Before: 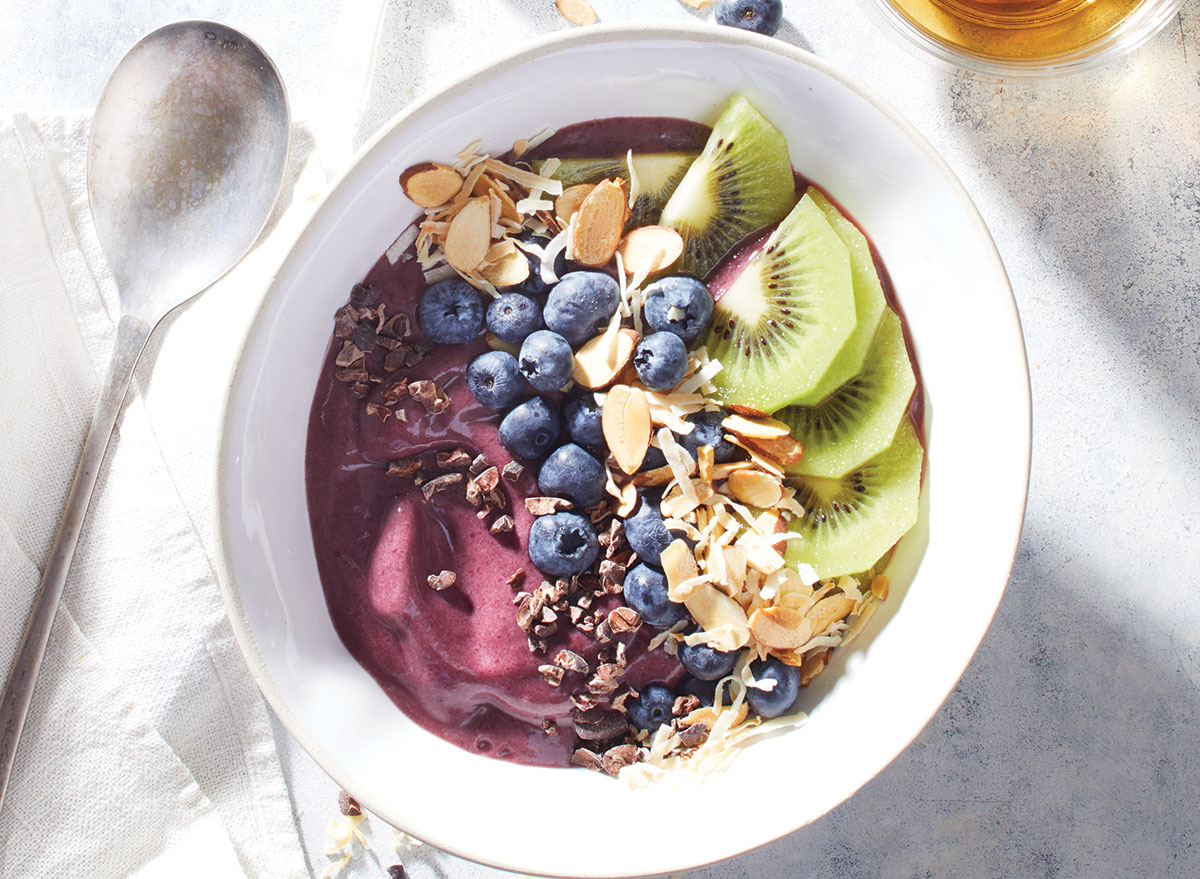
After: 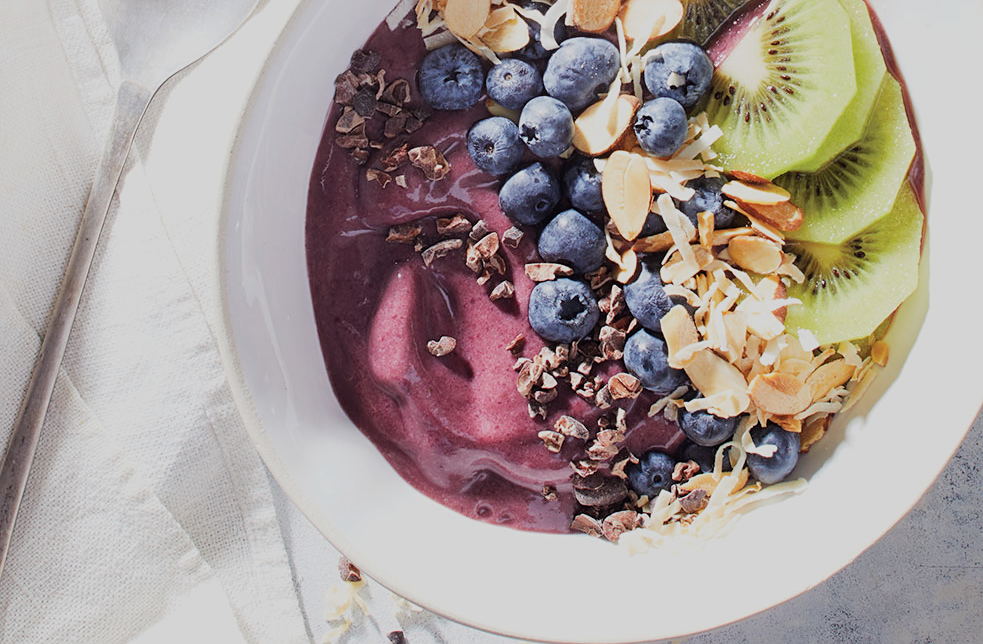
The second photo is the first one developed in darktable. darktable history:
sharpen: amount 0.21
crop: top 26.731%, right 18.035%
filmic rgb: black relative exposure -7.65 EV, white relative exposure 4.56 EV, hardness 3.61
